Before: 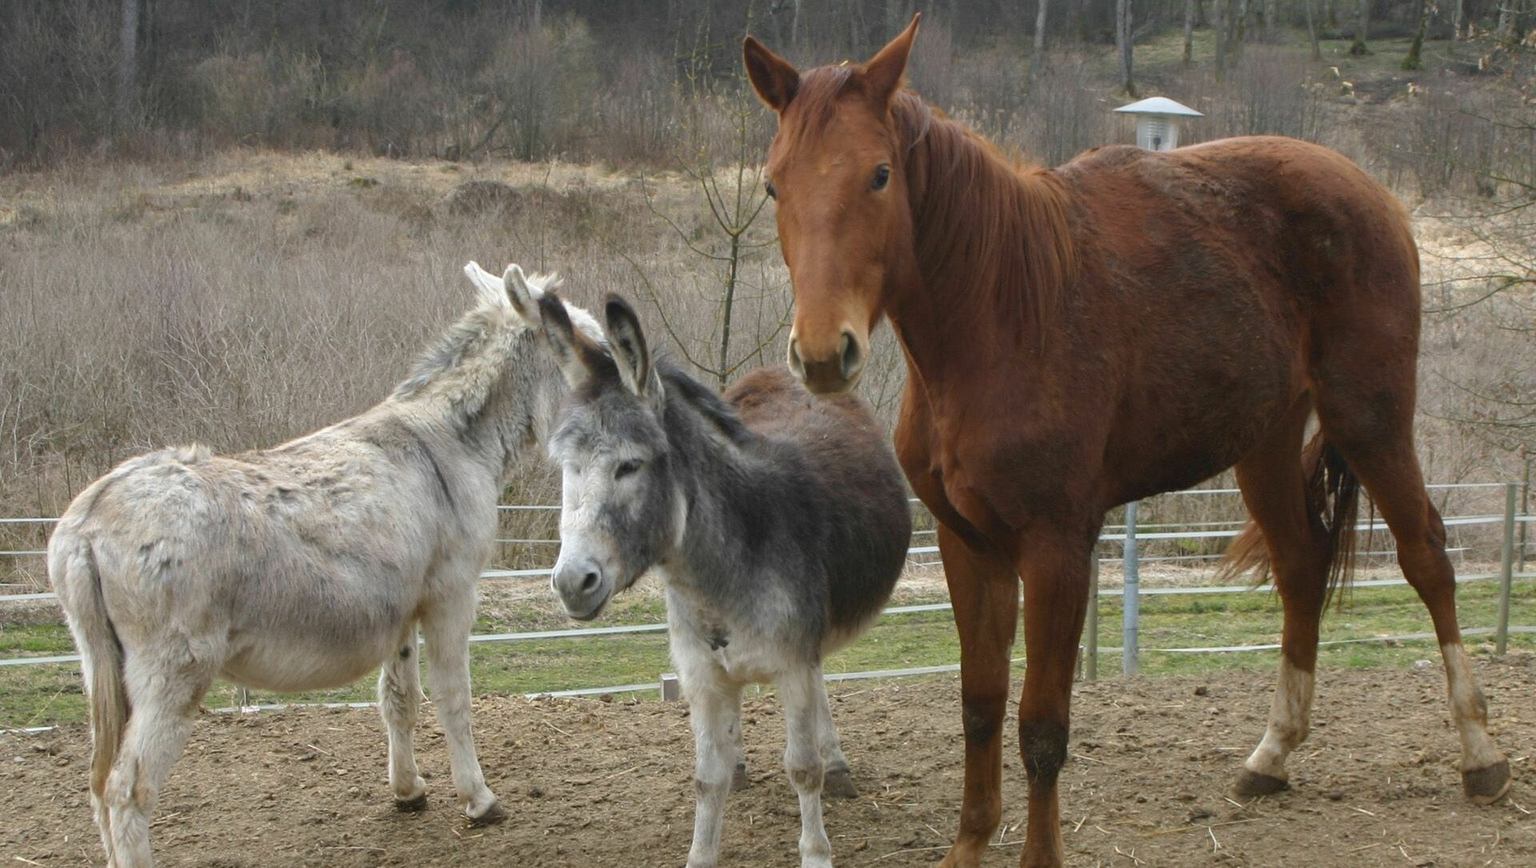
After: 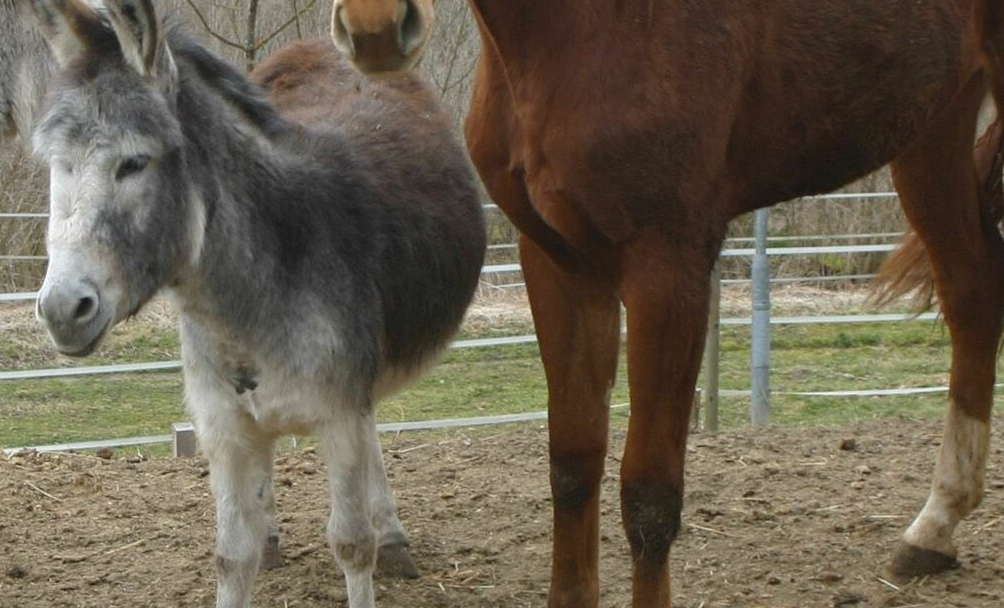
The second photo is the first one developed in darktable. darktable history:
exposure: exposure -0.043 EV, compensate exposure bias true, compensate highlight preservation false
crop: left 34.011%, top 38.648%, right 13.662%, bottom 5.256%
